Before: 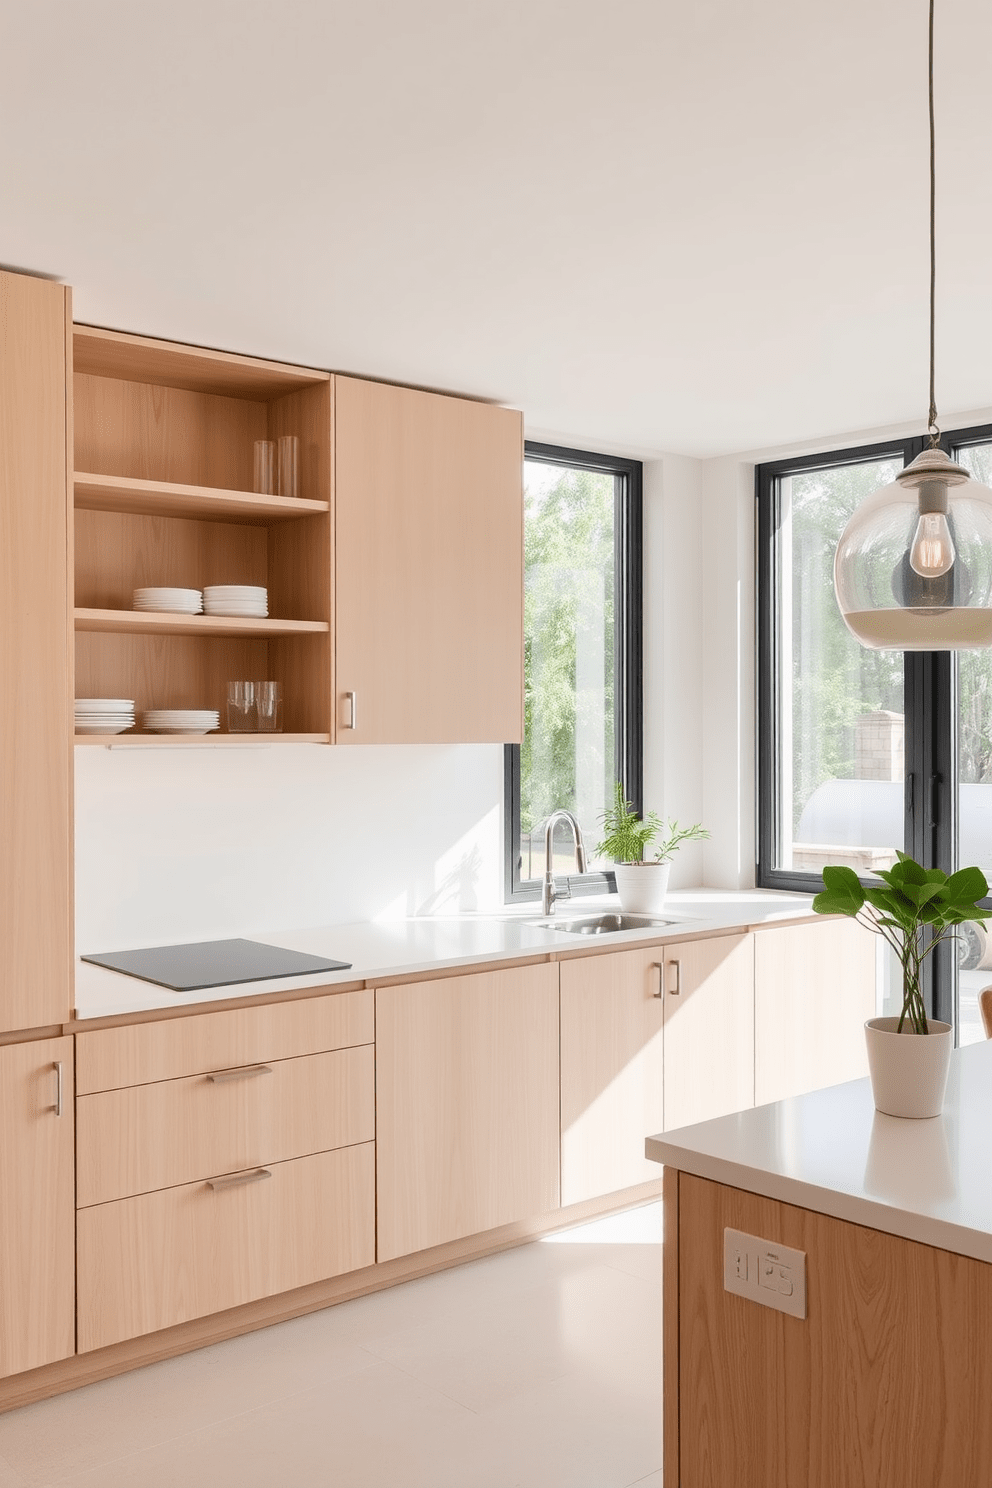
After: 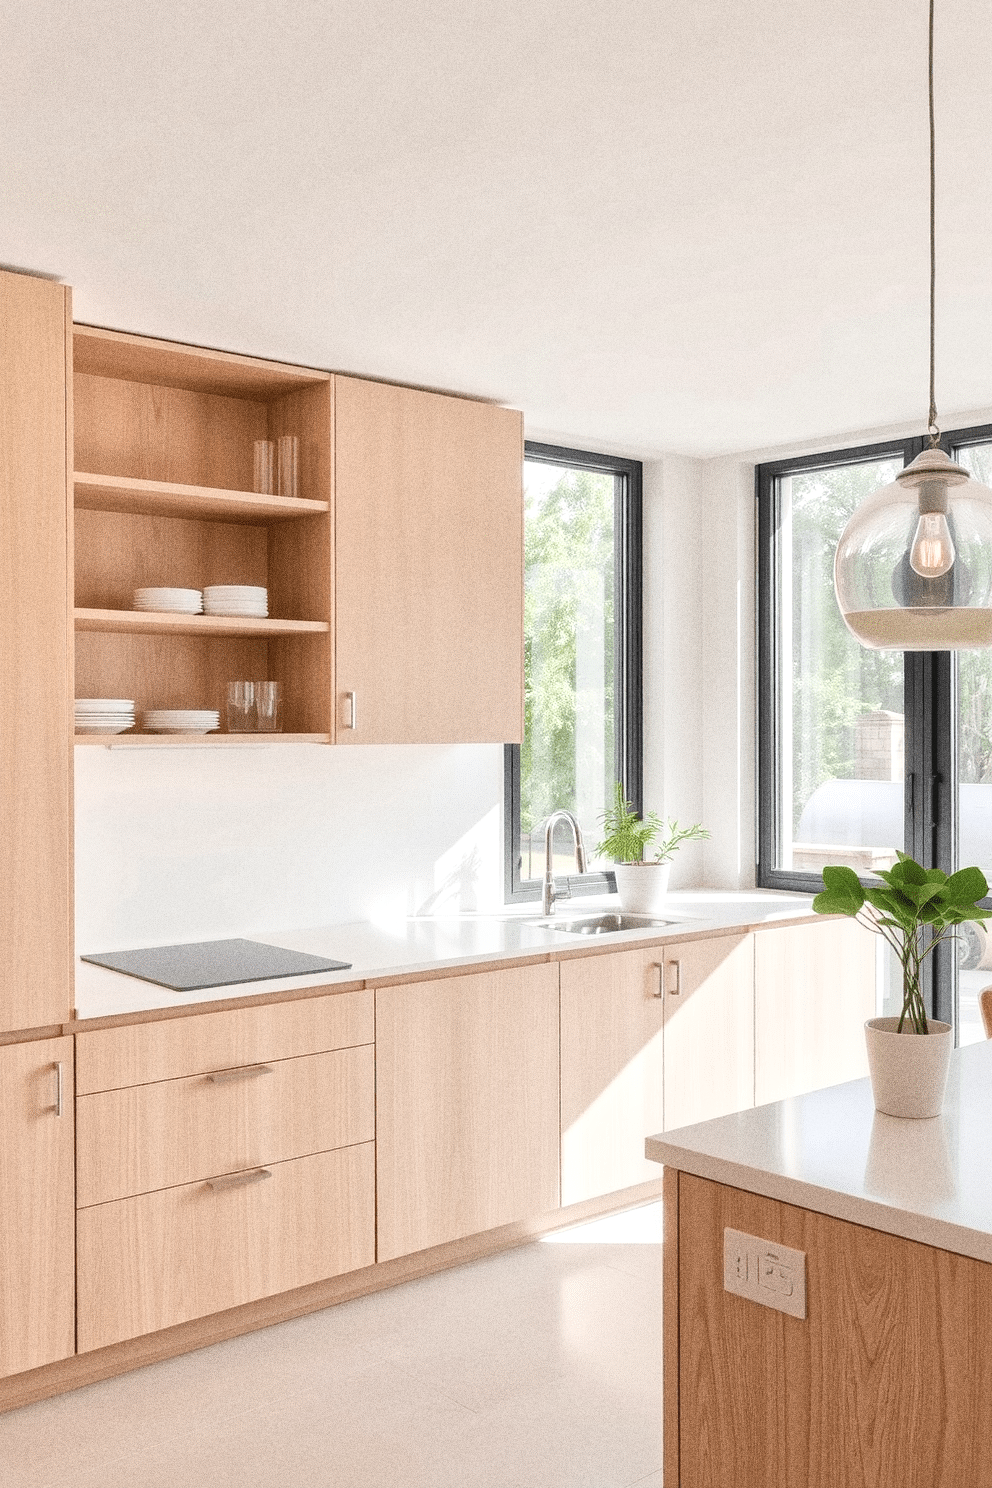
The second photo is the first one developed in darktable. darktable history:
global tonemap: drago (1, 100), detail 1
grain: coarseness 0.09 ISO, strength 40%
